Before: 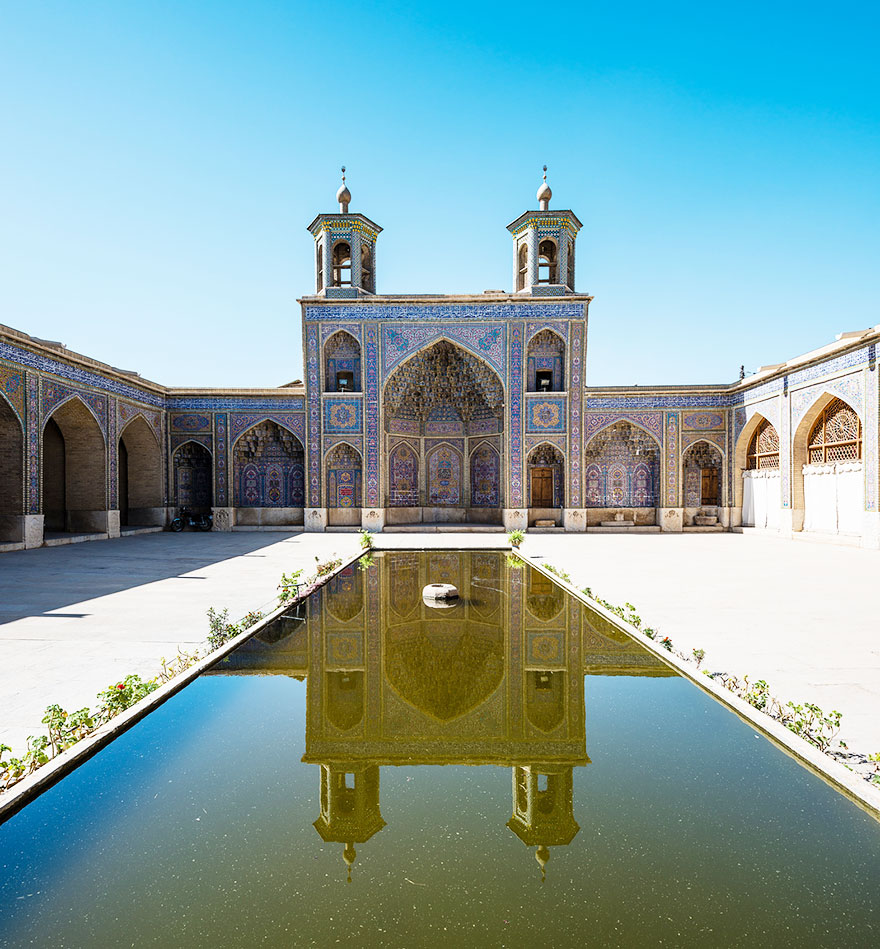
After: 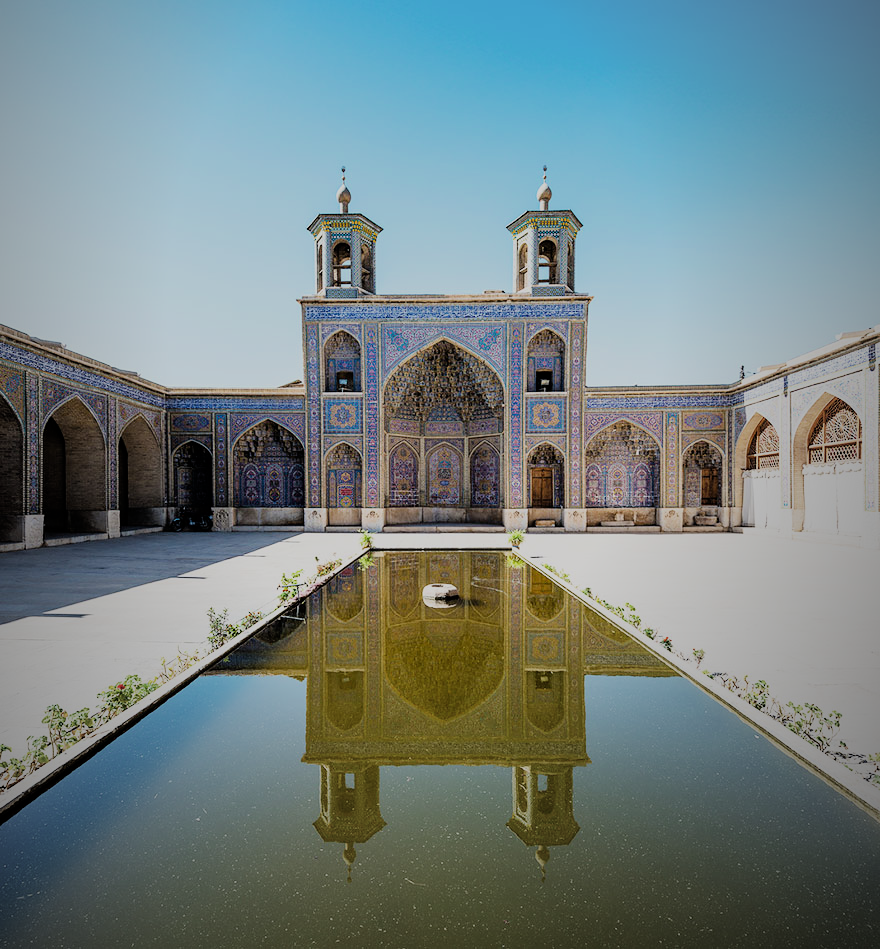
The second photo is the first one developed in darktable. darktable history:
vignetting: fall-off start 72.14%, fall-off radius 108.07%, brightness -0.713, saturation -0.488, center (-0.054, -0.359), width/height ratio 0.729
filmic rgb: black relative exposure -7.15 EV, white relative exposure 5.36 EV, hardness 3.02
